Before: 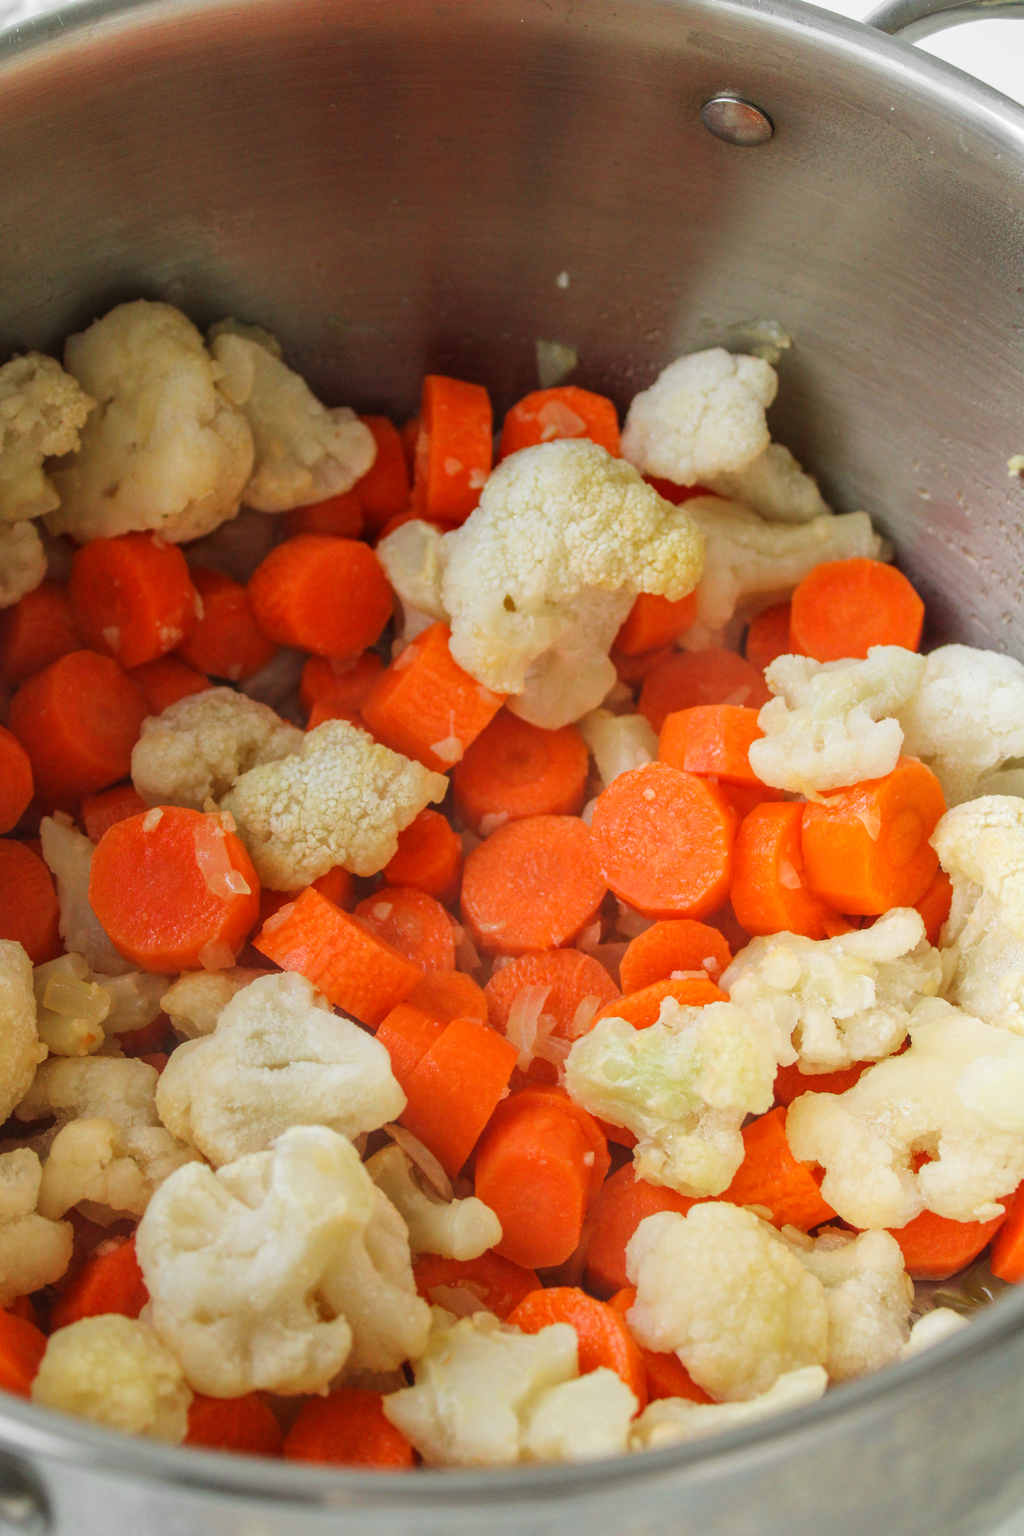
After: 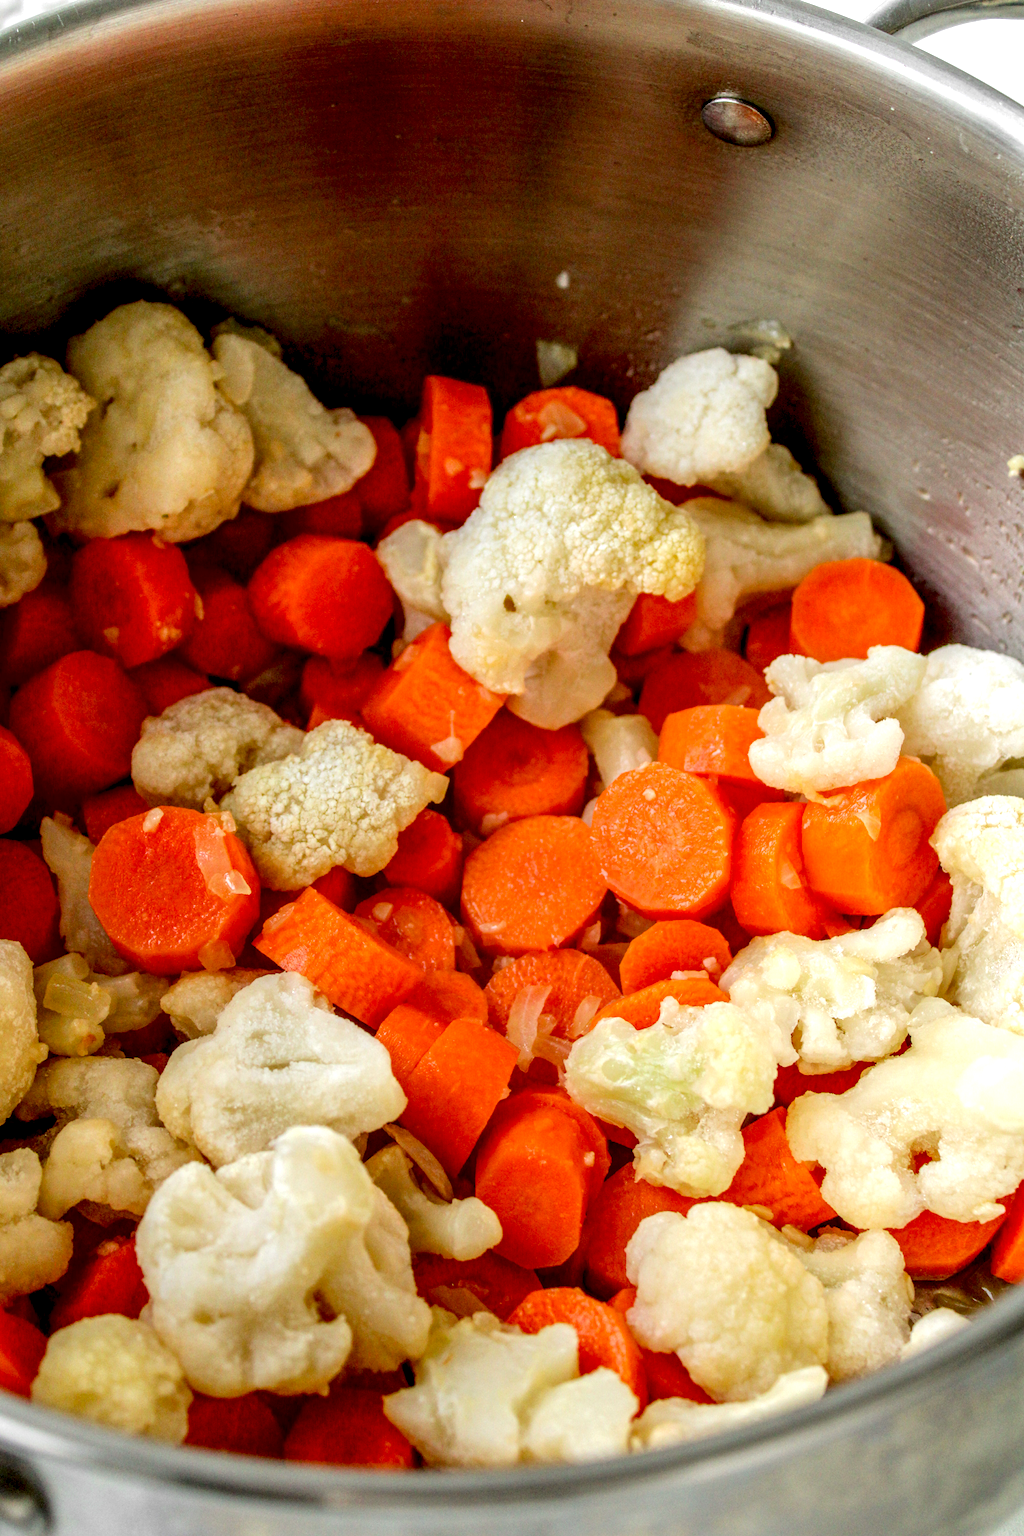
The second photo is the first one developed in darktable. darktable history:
exposure: black level correction 0.026, exposure 0.185 EV, compensate highlight preservation false
local contrast: highlights 60%, shadows 61%, detail 160%
tone curve: curves: ch0 [(0, 0) (0.003, 0.013) (0.011, 0.018) (0.025, 0.027) (0.044, 0.045) (0.069, 0.068) (0.1, 0.096) (0.136, 0.13) (0.177, 0.168) (0.224, 0.217) (0.277, 0.277) (0.335, 0.338) (0.399, 0.401) (0.468, 0.473) (0.543, 0.544) (0.623, 0.621) (0.709, 0.7) (0.801, 0.781) (0.898, 0.869) (1, 1)], color space Lab, independent channels, preserve colors none
